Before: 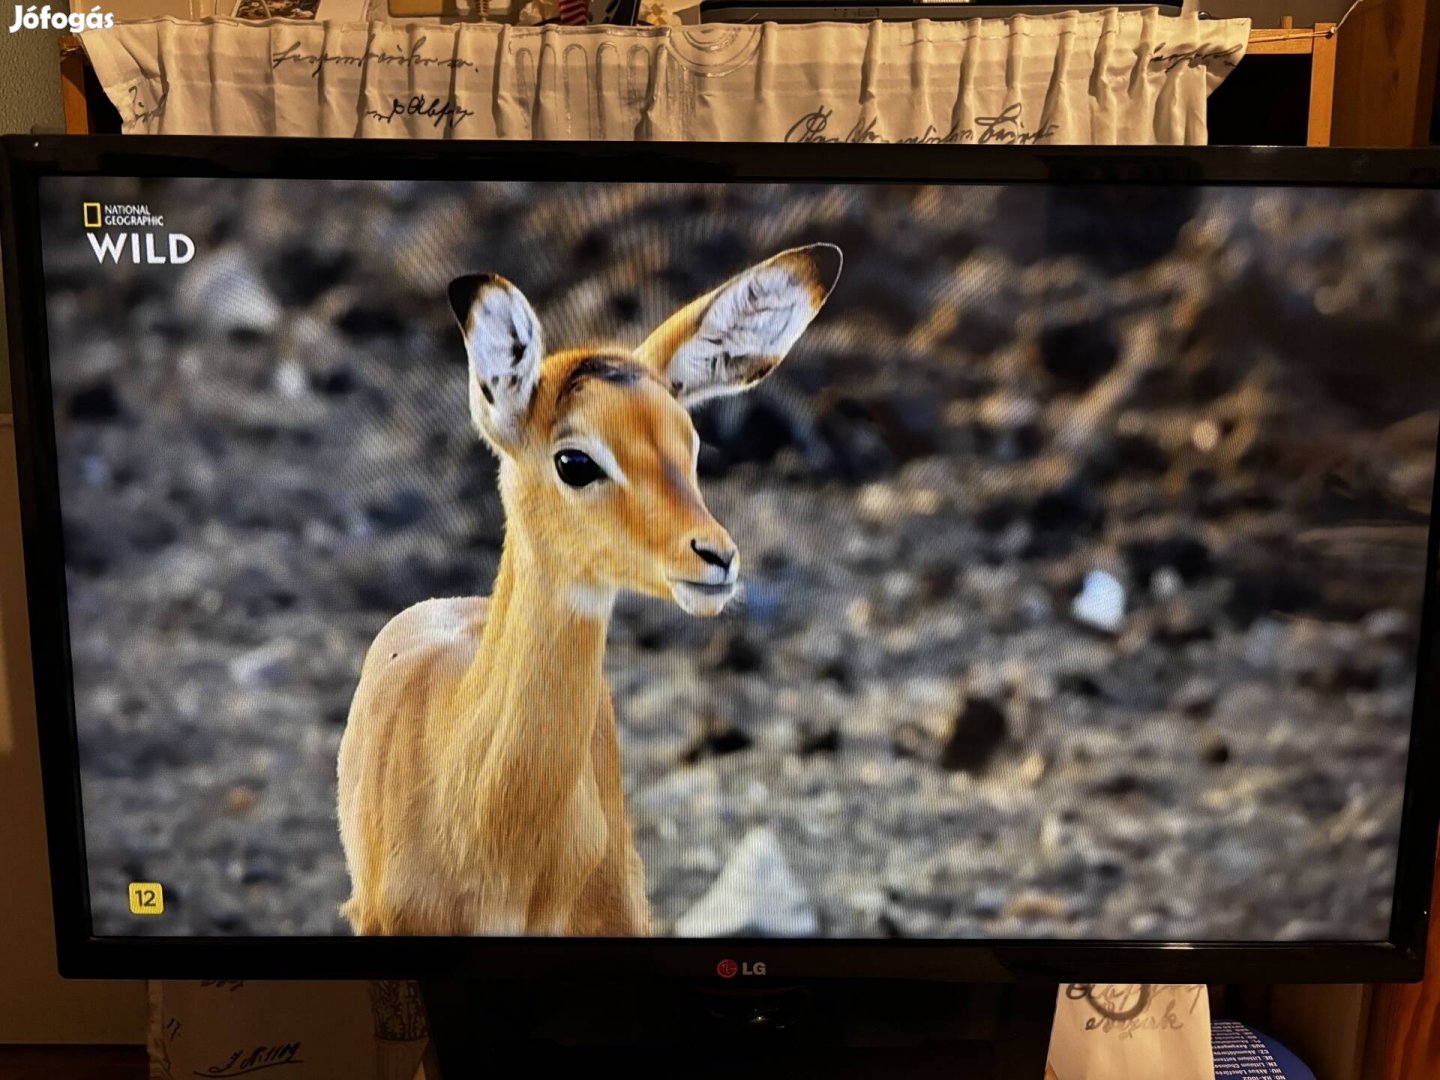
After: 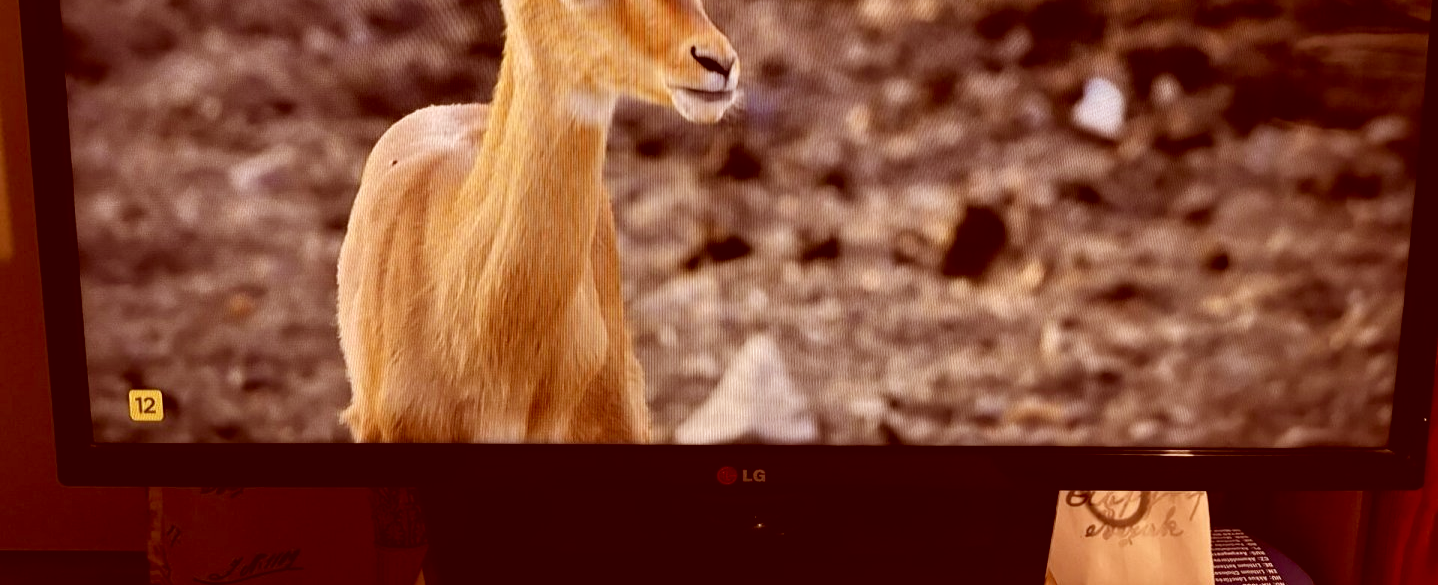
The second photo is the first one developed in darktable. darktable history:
crop and rotate: top 45.833%, right 0.09%
color correction: highlights a* 9.43, highlights b* 9.05, shadows a* 39.43, shadows b* 39.93, saturation 0.777
